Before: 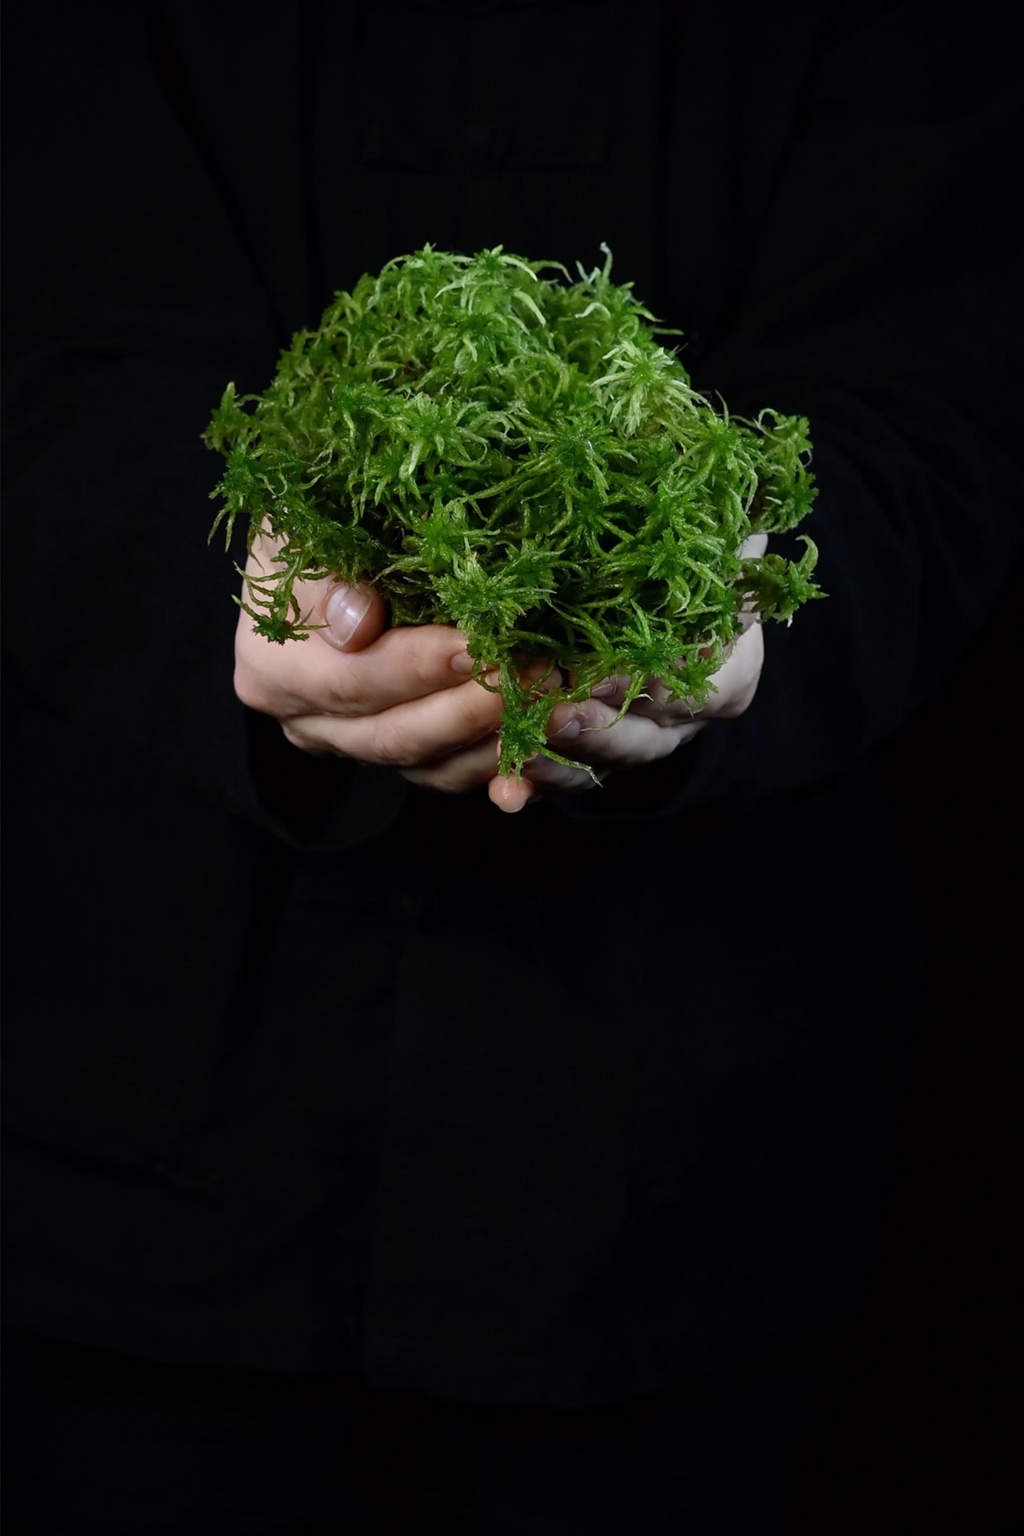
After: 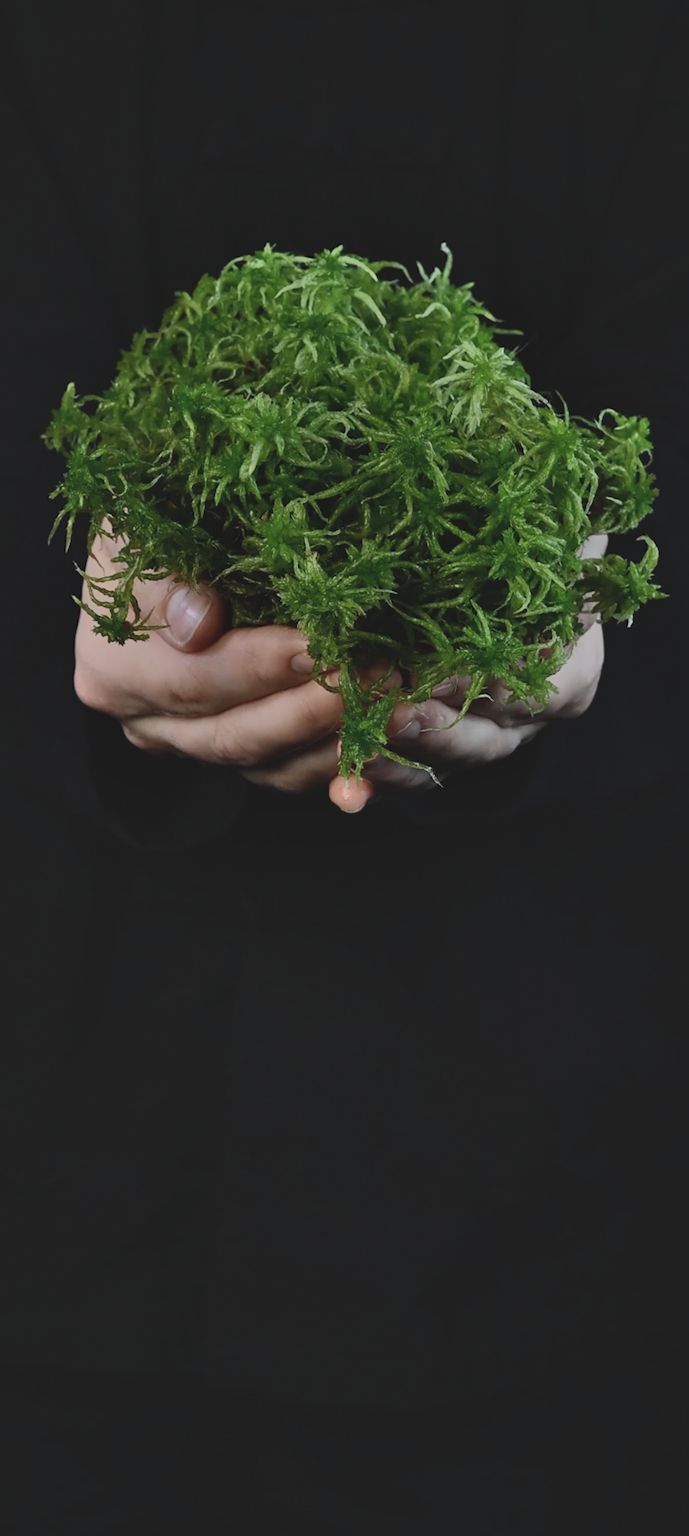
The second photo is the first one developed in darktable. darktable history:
exposure: black level correction -0.016, exposure -1.047 EV, compensate highlight preservation false
crop and rotate: left 15.703%, right 16.942%
shadows and highlights: highlights color adjustment 49.36%, soften with gaussian
